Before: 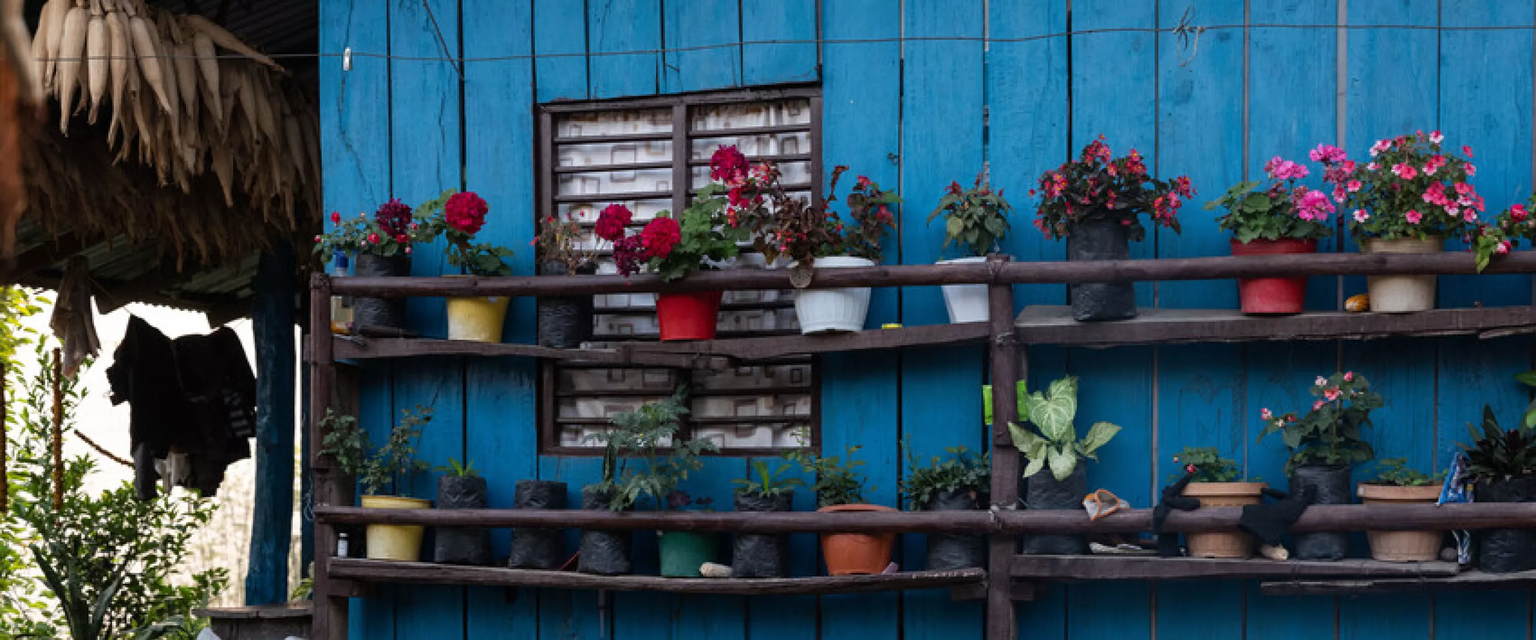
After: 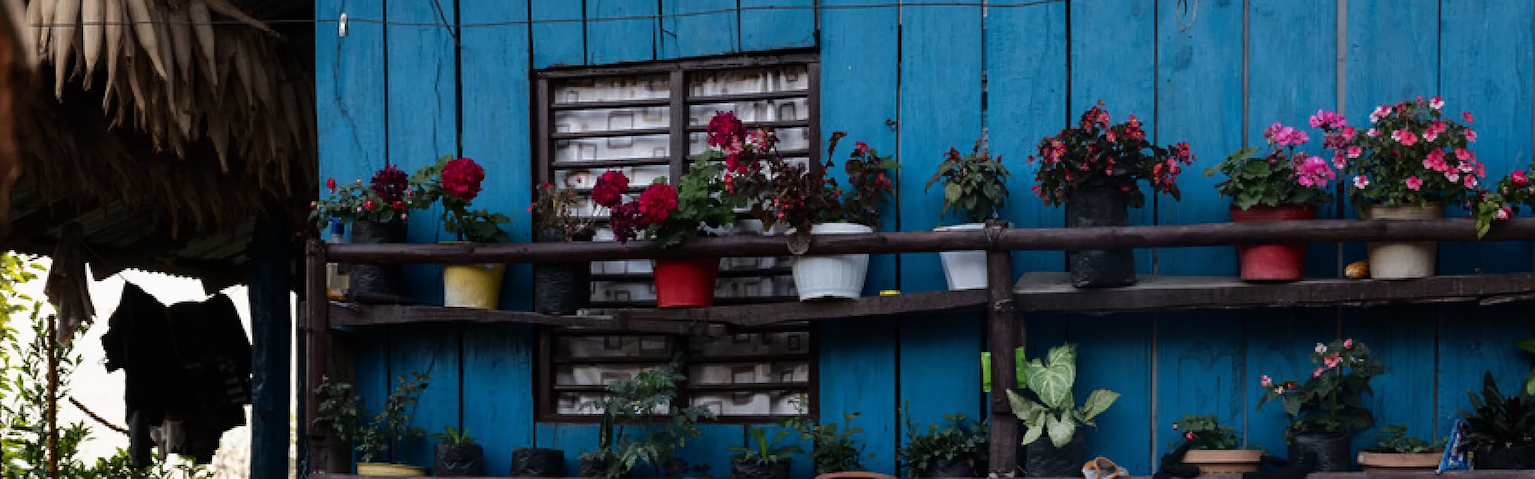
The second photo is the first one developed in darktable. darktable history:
tone curve: curves: ch0 [(0, 0) (0.224, 0.12) (0.375, 0.296) (0.528, 0.472) (0.681, 0.634) (0.8, 0.766) (0.873, 0.877) (1, 1)], preserve colors basic power
exposure: exposure -0.05 EV
crop: left 0.387%, top 5.469%, bottom 19.809%
sharpen: radius 1
